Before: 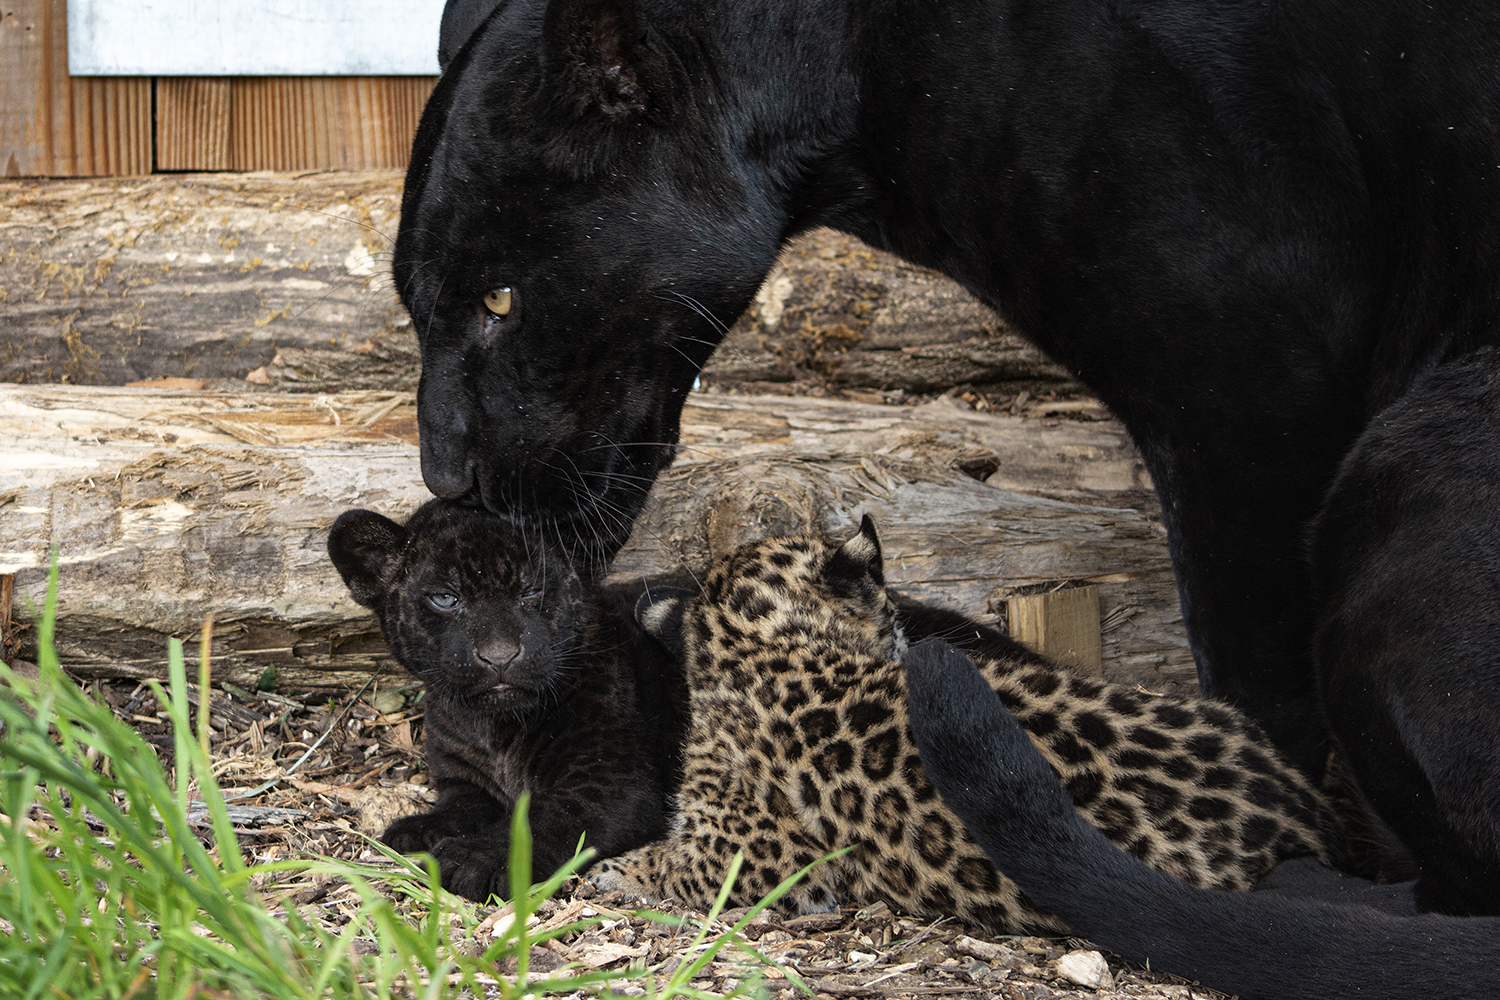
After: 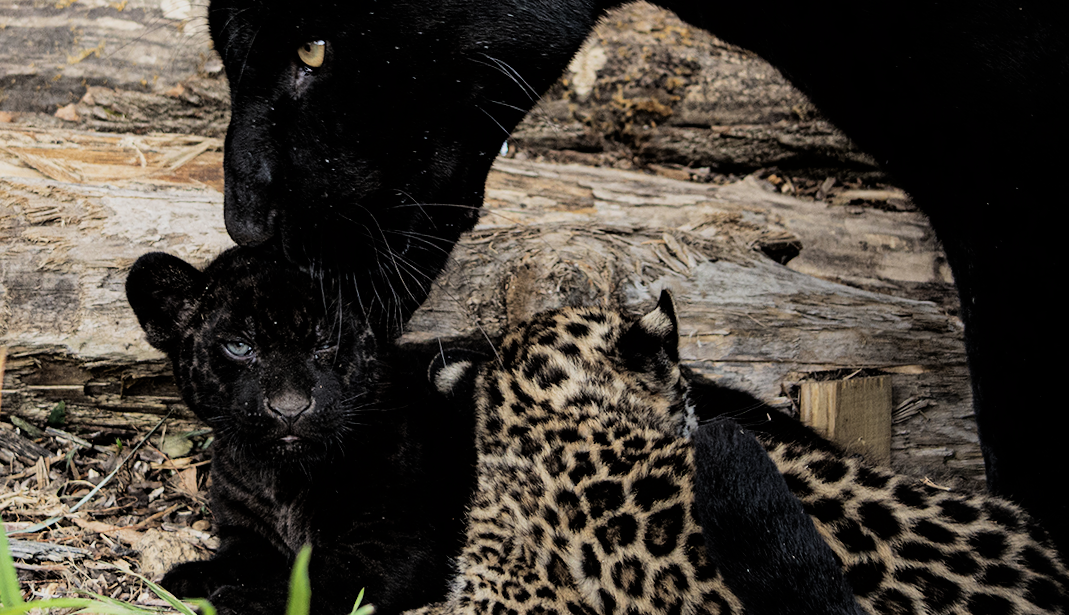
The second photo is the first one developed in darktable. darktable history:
crop and rotate: angle -3.68°, left 9.921%, top 20.754%, right 12.064%, bottom 11.863%
filmic rgb: black relative exposure -5.14 EV, white relative exposure 3.97 EV, threshold 5.97 EV, hardness 2.9, contrast 1.3, enable highlight reconstruction true
